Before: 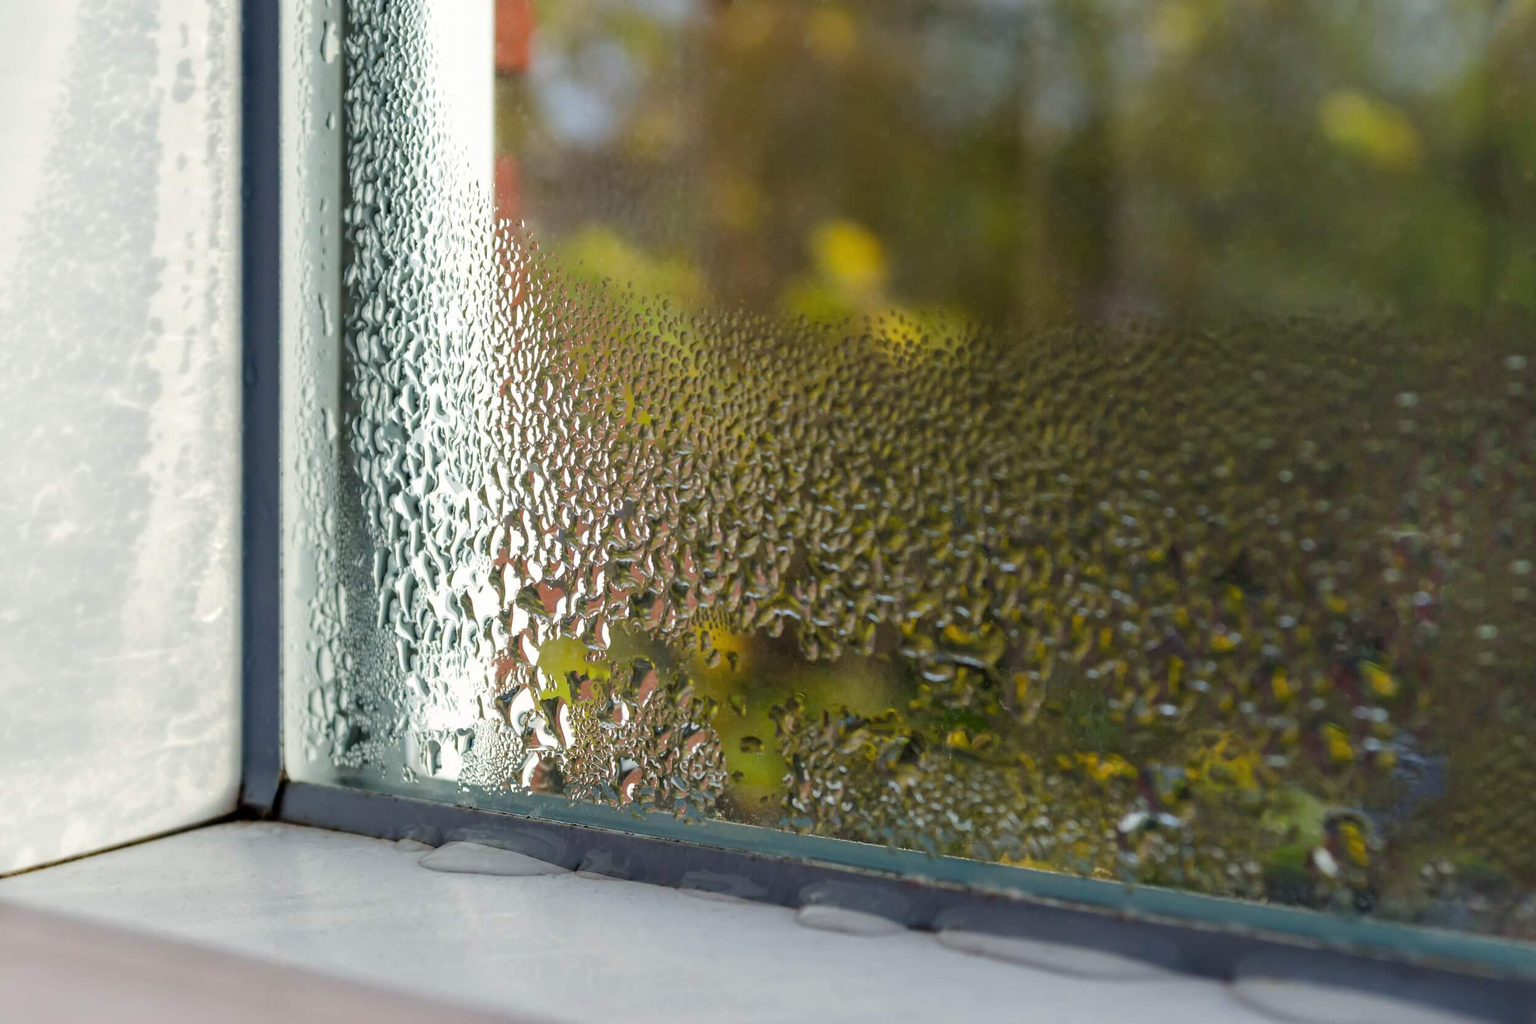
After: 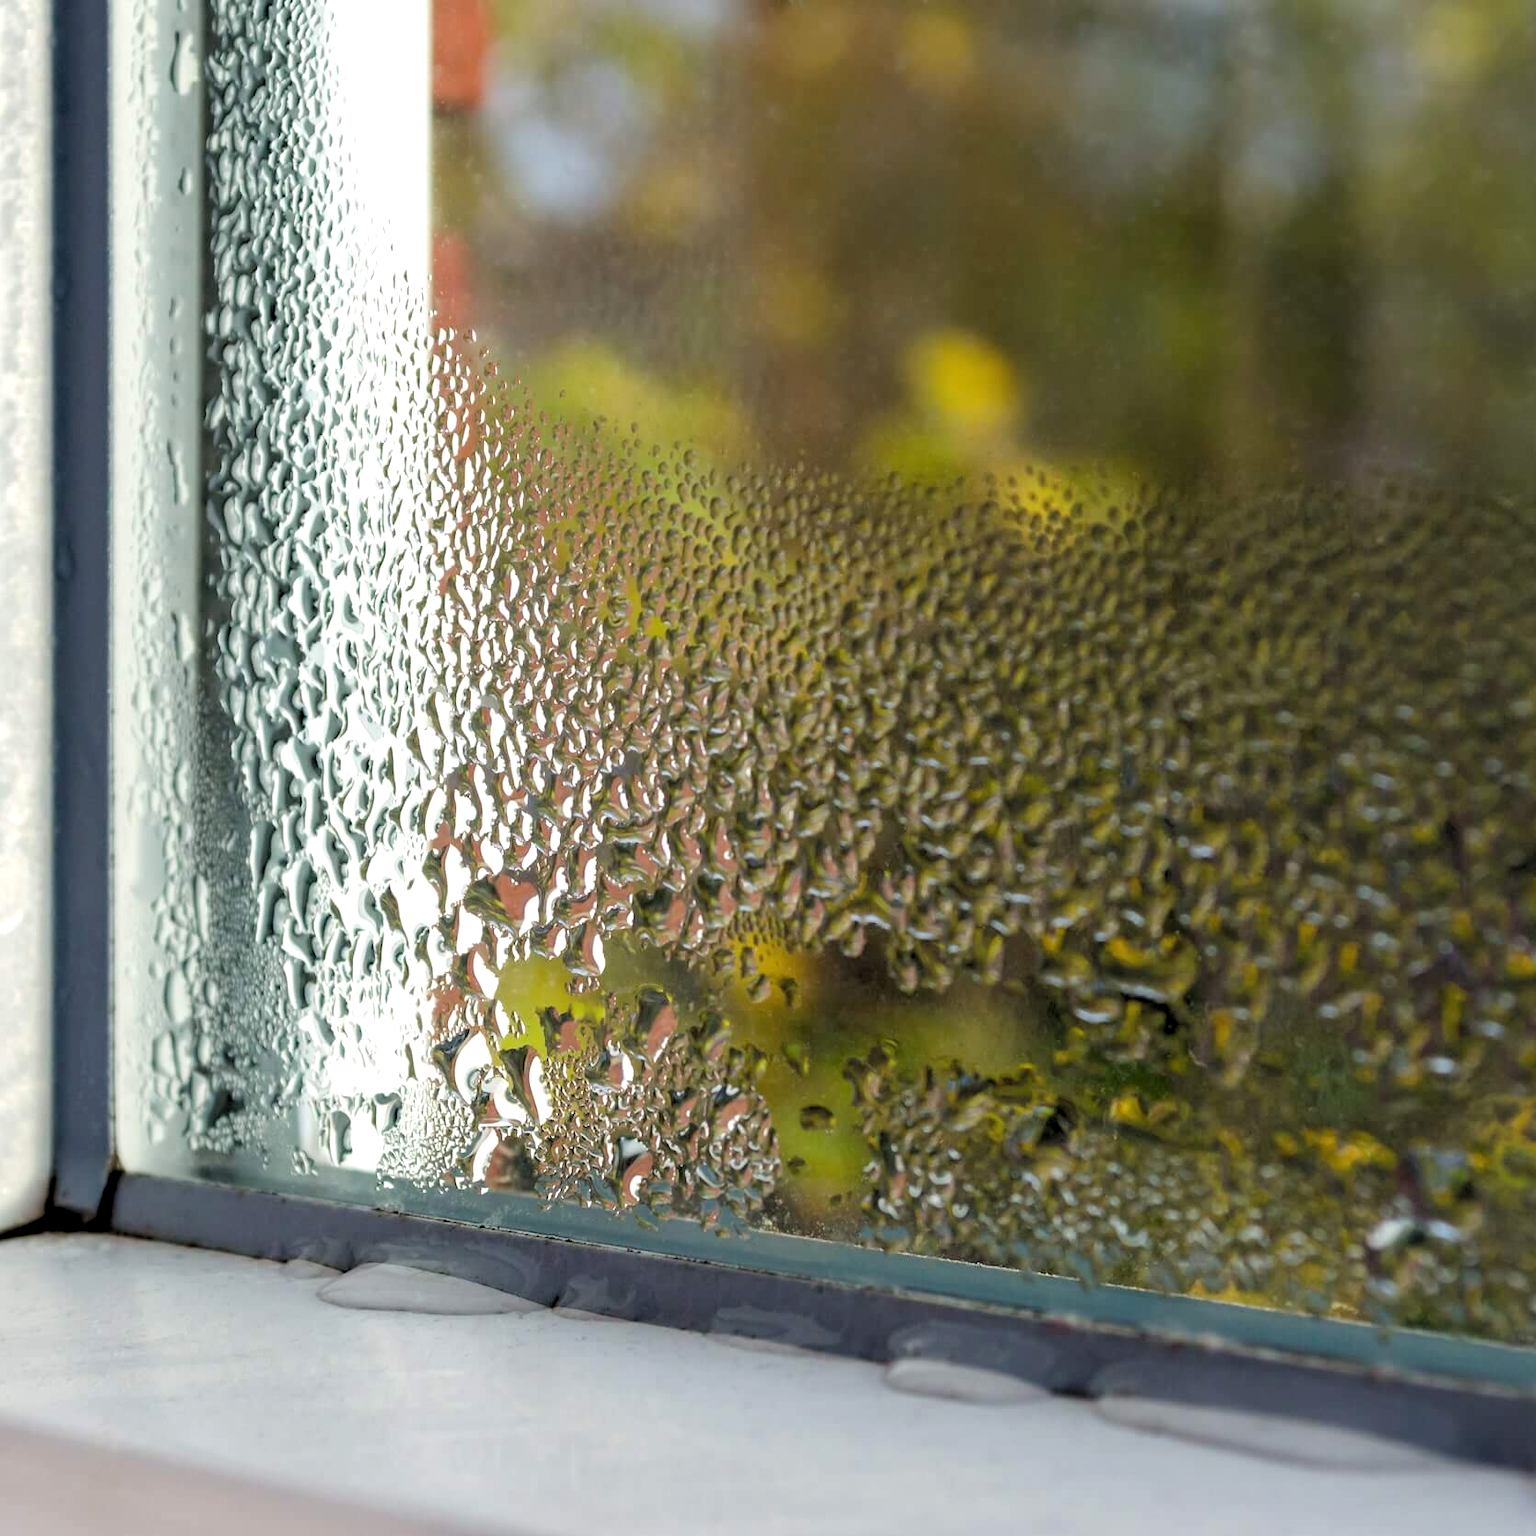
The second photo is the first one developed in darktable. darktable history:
rgb levels: levels [[0.01, 0.419, 0.839], [0, 0.5, 1], [0, 0.5, 1]]
crop and rotate: left 13.537%, right 19.796%
